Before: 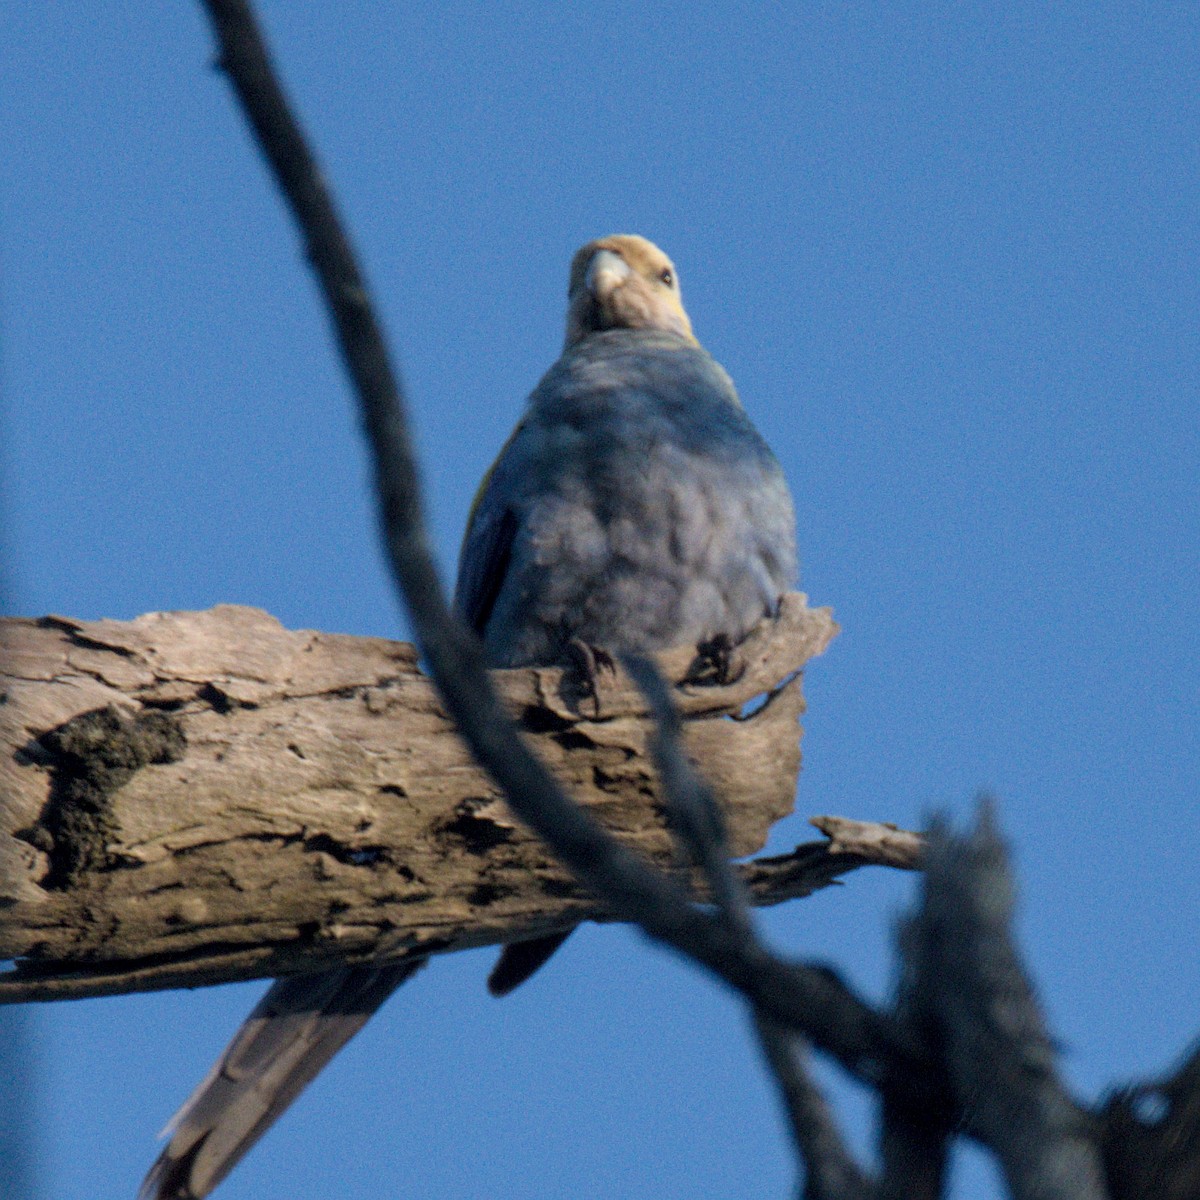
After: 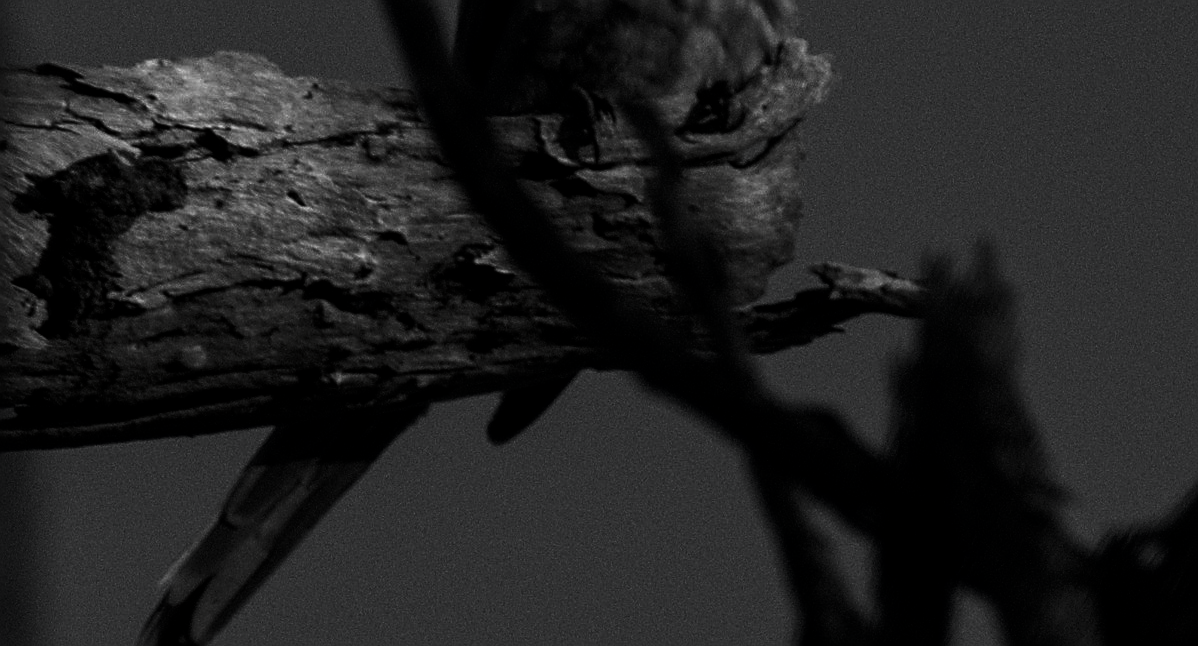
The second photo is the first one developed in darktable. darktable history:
exposure: exposure 0.201 EV, compensate exposure bias true, compensate highlight preservation false
crop and rotate: top 46.136%, right 0.103%
contrast brightness saturation: contrast 0.022, brightness -0.981, saturation -0.987
sharpen: on, module defaults
